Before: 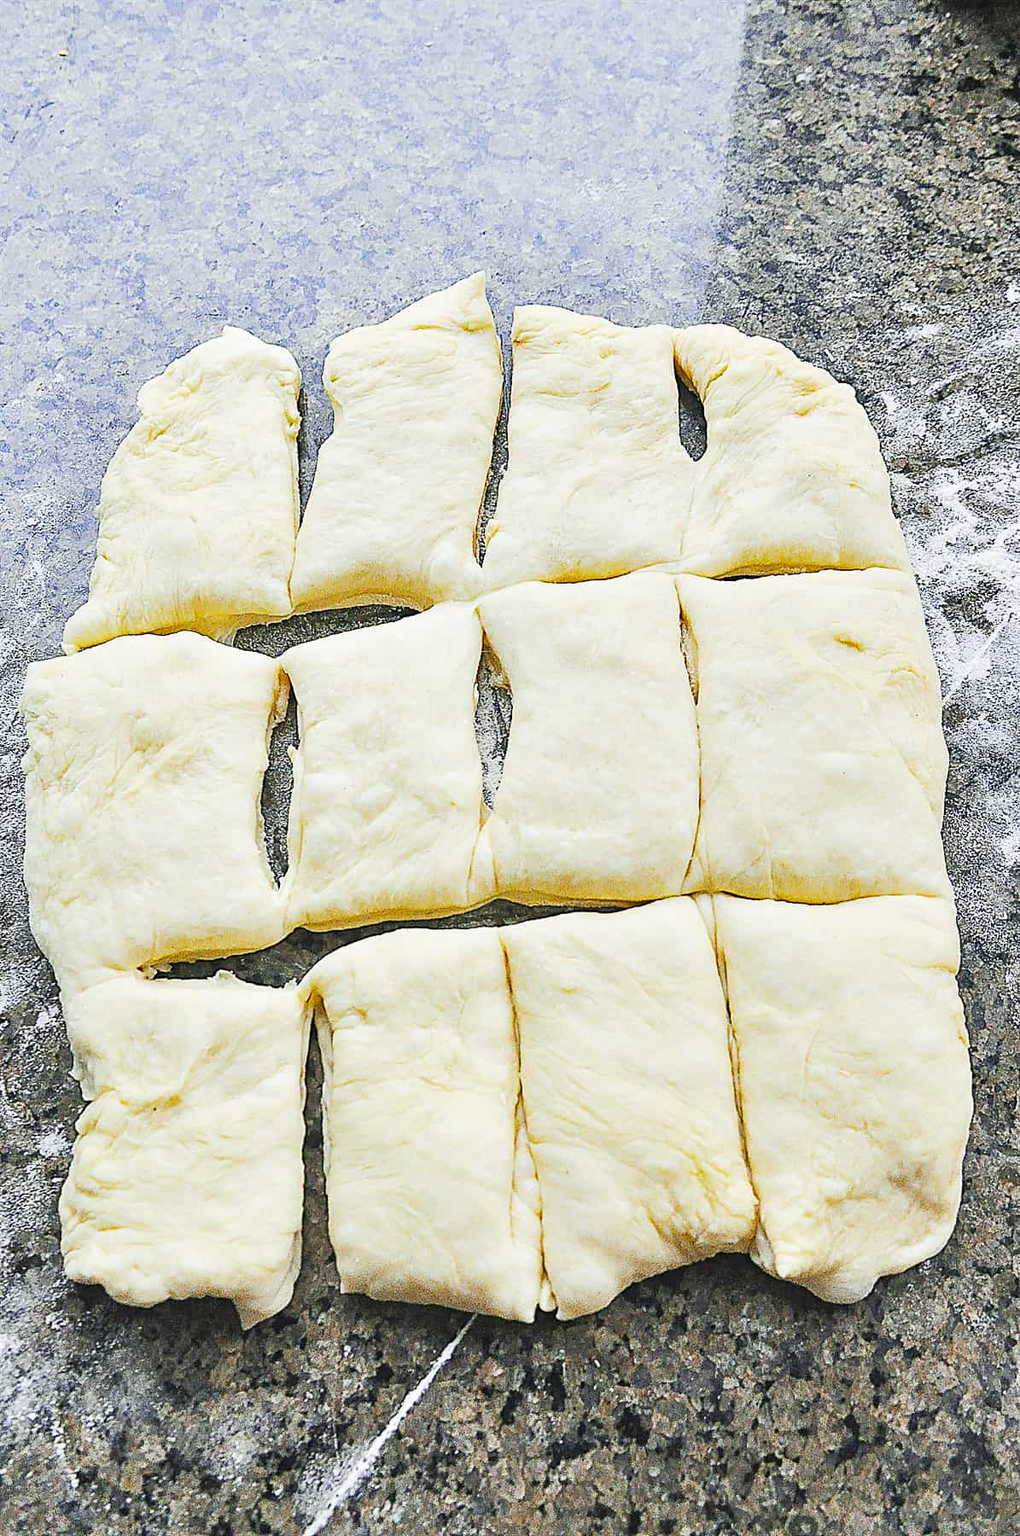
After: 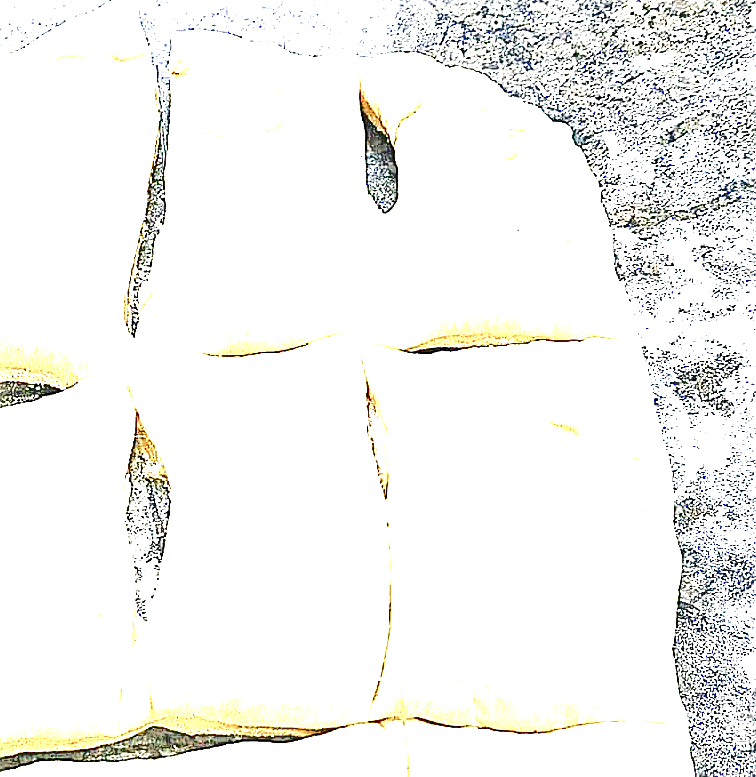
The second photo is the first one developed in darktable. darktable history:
sharpen: on, module defaults
local contrast: highlights 102%, shadows 102%, detail 120%, midtone range 0.2
crop: left 36.023%, top 18.174%, right 0.702%, bottom 38.621%
color balance rgb: highlights gain › luminance 7.573%, highlights gain › chroma 0.888%, highlights gain › hue 49.55°, perceptual saturation grading › global saturation 0.02%, perceptual saturation grading › highlights -31.552%, perceptual saturation grading › mid-tones 5.41%, perceptual saturation grading › shadows 17.633%, global vibrance 44.248%
exposure: black level correction 0, exposure 1.92 EV, compensate exposure bias true, compensate highlight preservation false
base curve: curves: ch0 [(0.065, 0.026) (0.236, 0.358) (0.53, 0.546) (0.777, 0.841) (0.924, 0.992)]
contrast brightness saturation: saturation -0.15
